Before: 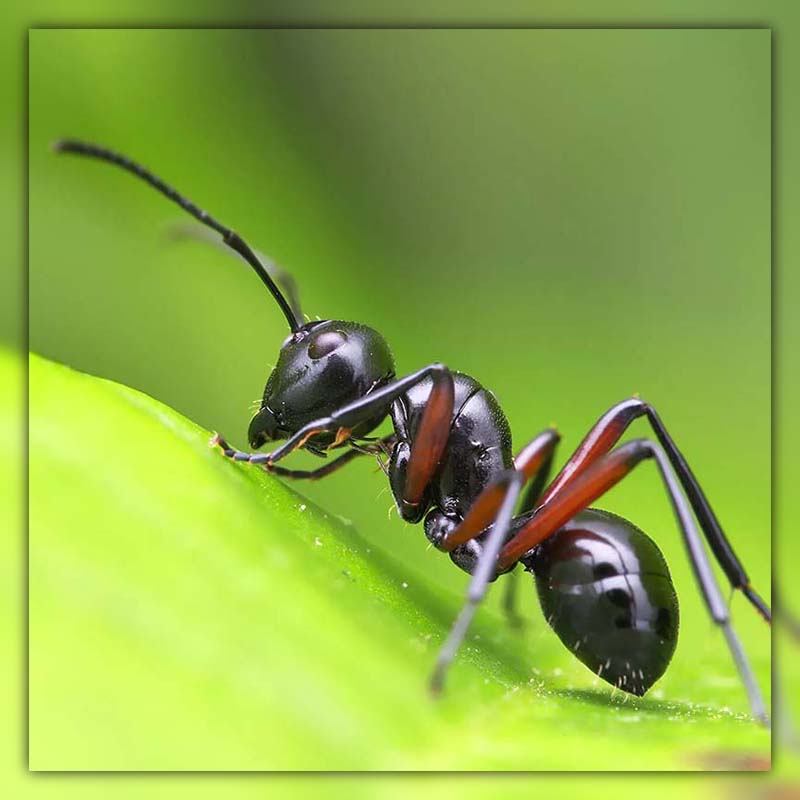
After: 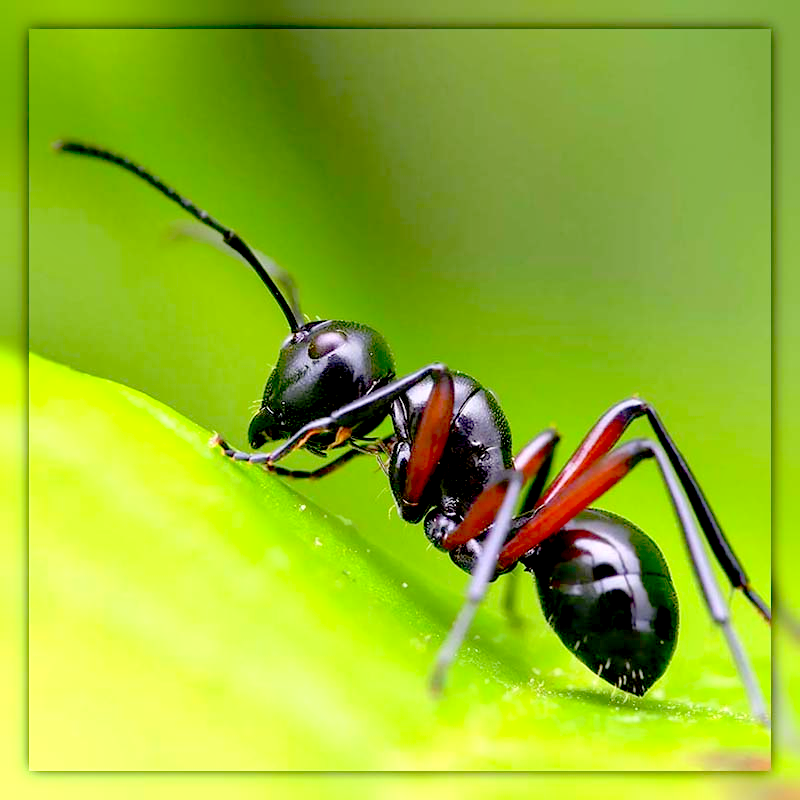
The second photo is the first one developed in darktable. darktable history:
exposure: black level correction 0.042, exposure 0.498 EV, compensate highlight preservation false
local contrast: detail 71%
